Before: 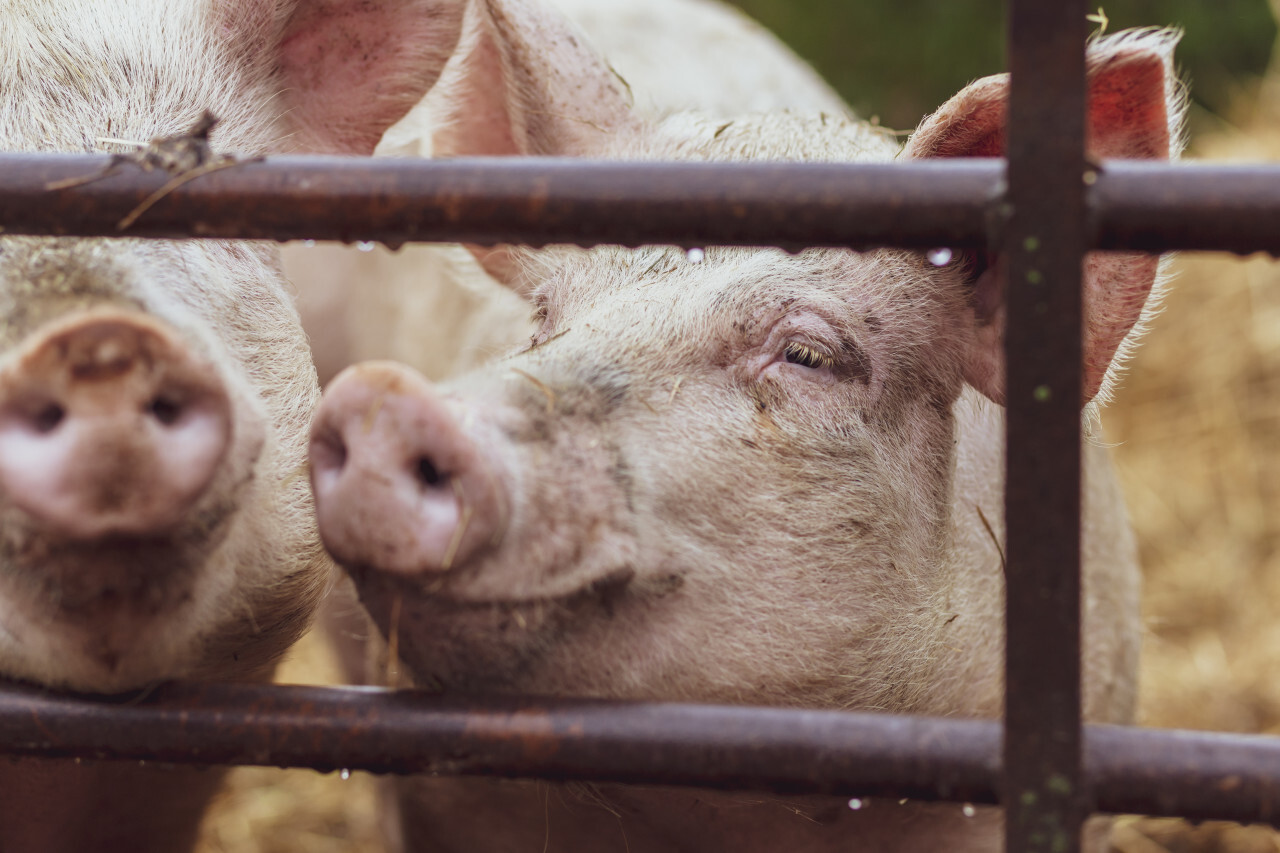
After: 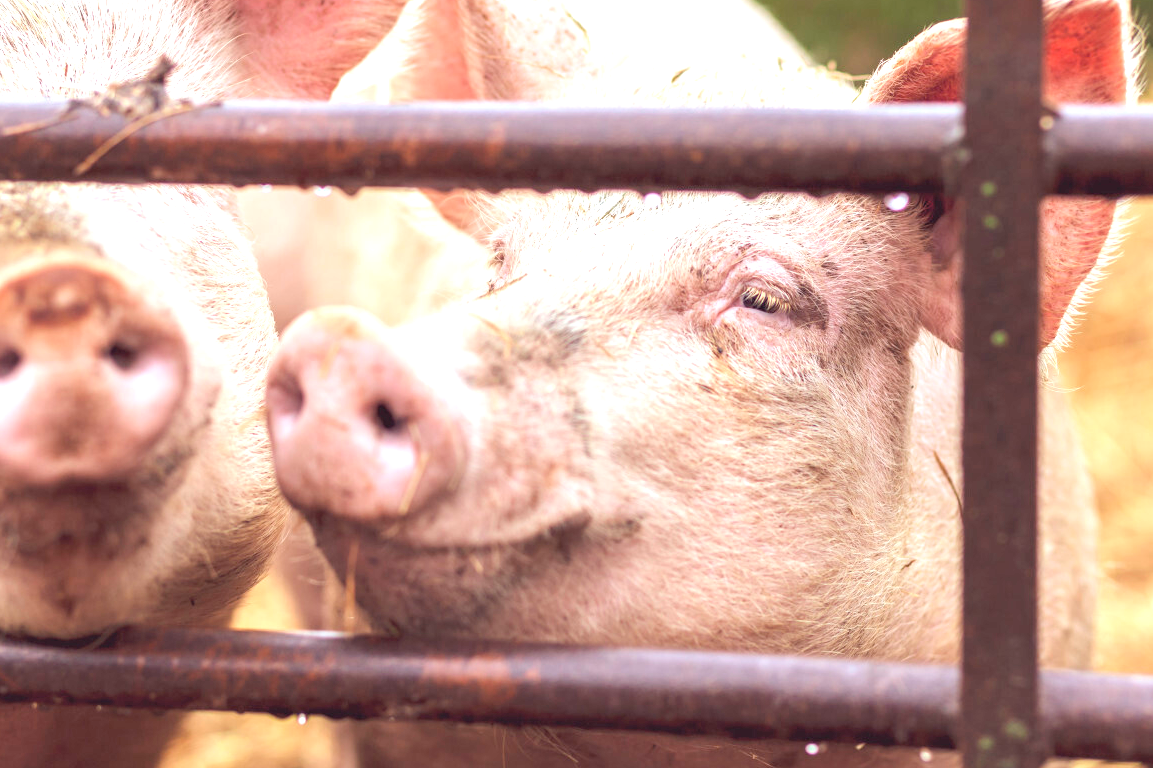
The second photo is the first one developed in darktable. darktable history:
crop: left 3.369%, top 6.513%, right 6.508%, bottom 3.336%
exposure: black level correction 0.001, exposure 1.116 EV, compensate highlight preservation false
contrast brightness saturation: brightness 0.147
